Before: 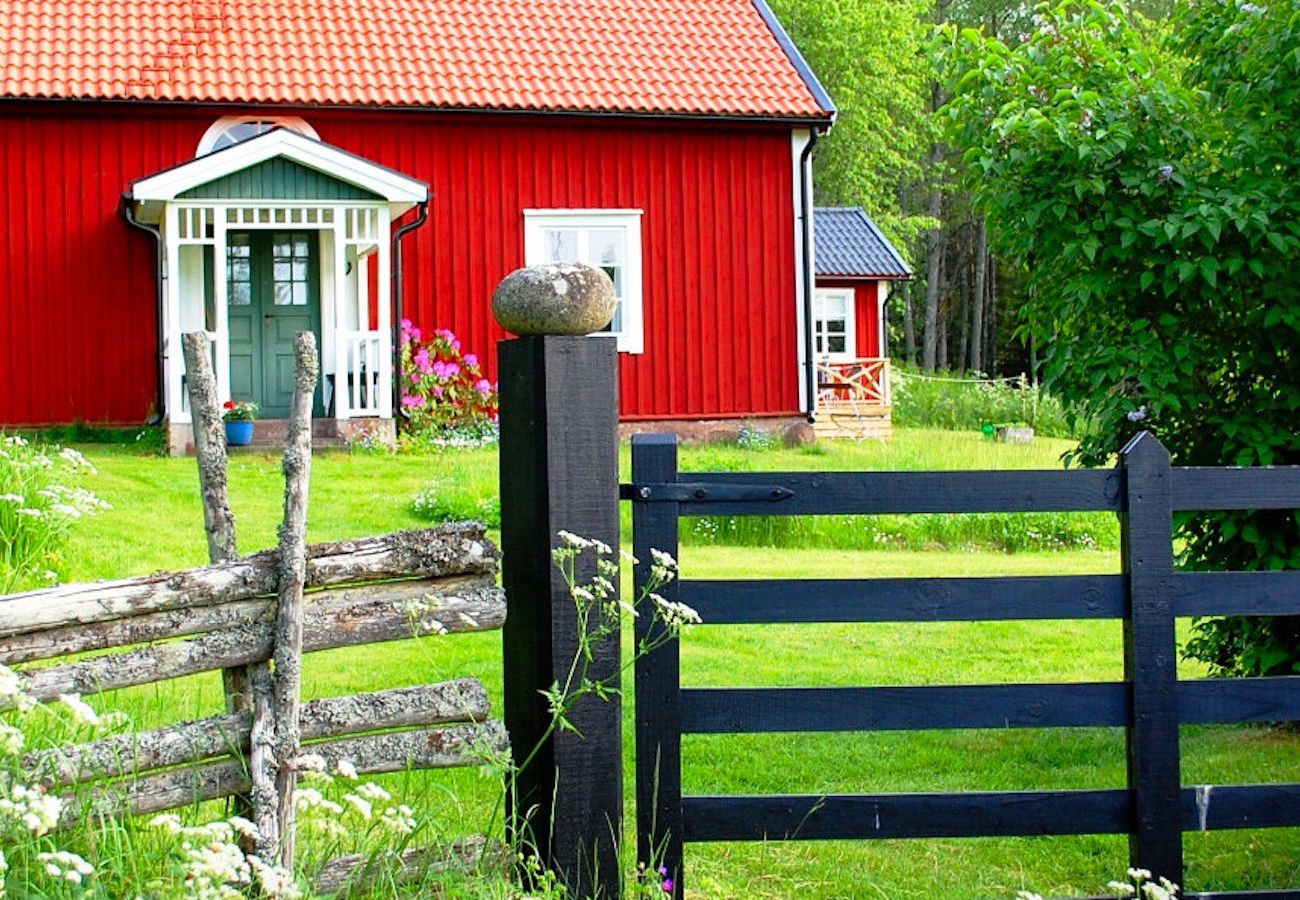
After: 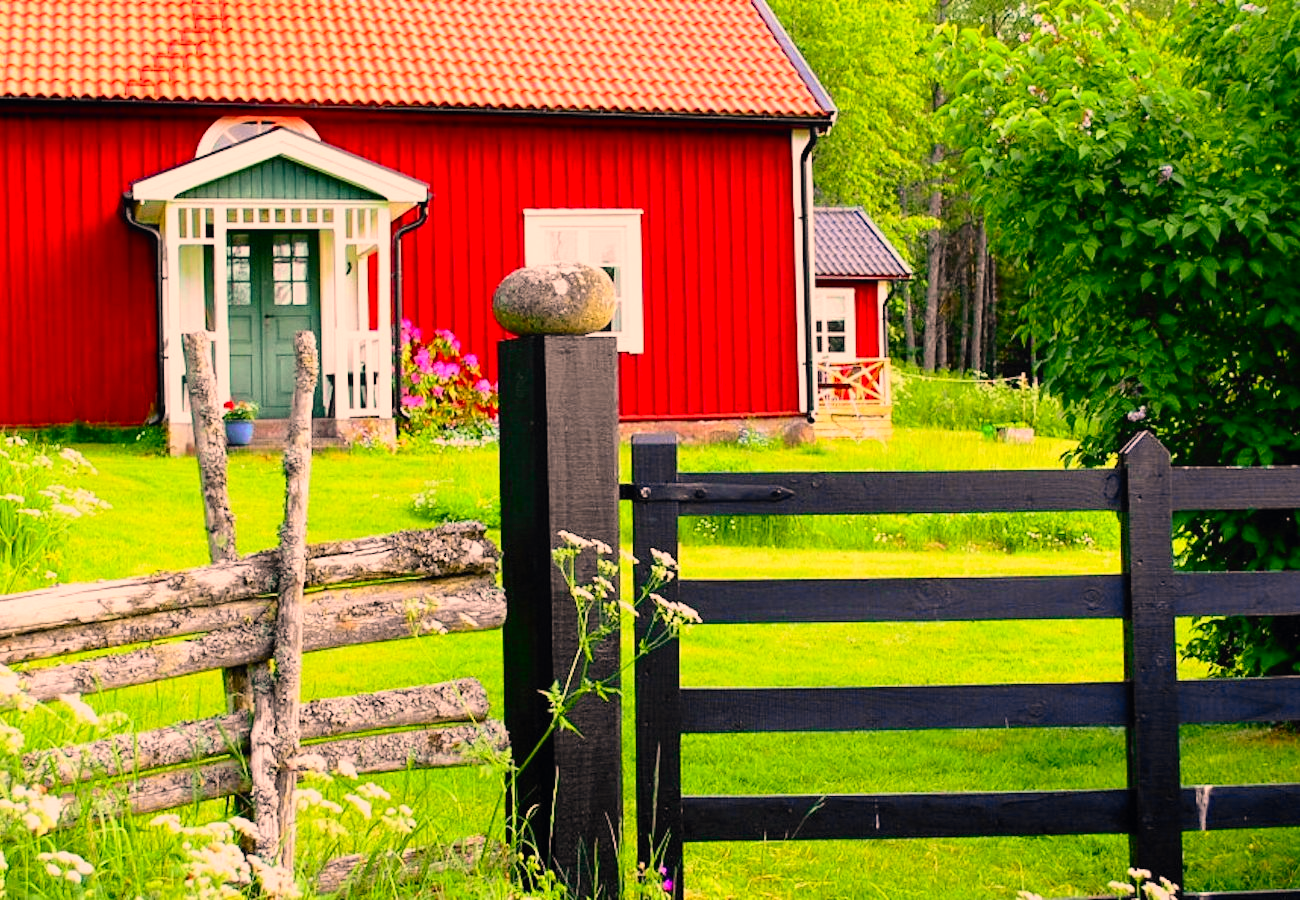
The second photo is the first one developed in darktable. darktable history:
tone curve: curves: ch0 [(0, 0) (0.071, 0.047) (0.266, 0.26) (0.483, 0.554) (0.753, 0.811) (1, 0.983)]; ch1 [(0, 0) (0.346, 0.307) (0.408, 0.369) (0.463, 0.443) (0.482, 0.493) (0.502, 0.5) (0.517, 0.502) (0.55, 0.548) (0.597, 0.624) (0.651, 0.698) (1, 1)]; ch2 [(0, 0) (0.346, 0.34) (0.434, 0.46) (0.485, 0.494) (0.5, 0.494) (0.517, 0.506) (0.535, 0.529) (0.583, 0.611) (0.625, 0.666) (1, 1)], color space Lab, independent channels, preserve colors none
color correction: highlights a* 21.88, highlights b* 22.25
local contrast: mode bilateral grid, contrast 100, coarseness 100, detail 91%, midtone range 0.2
